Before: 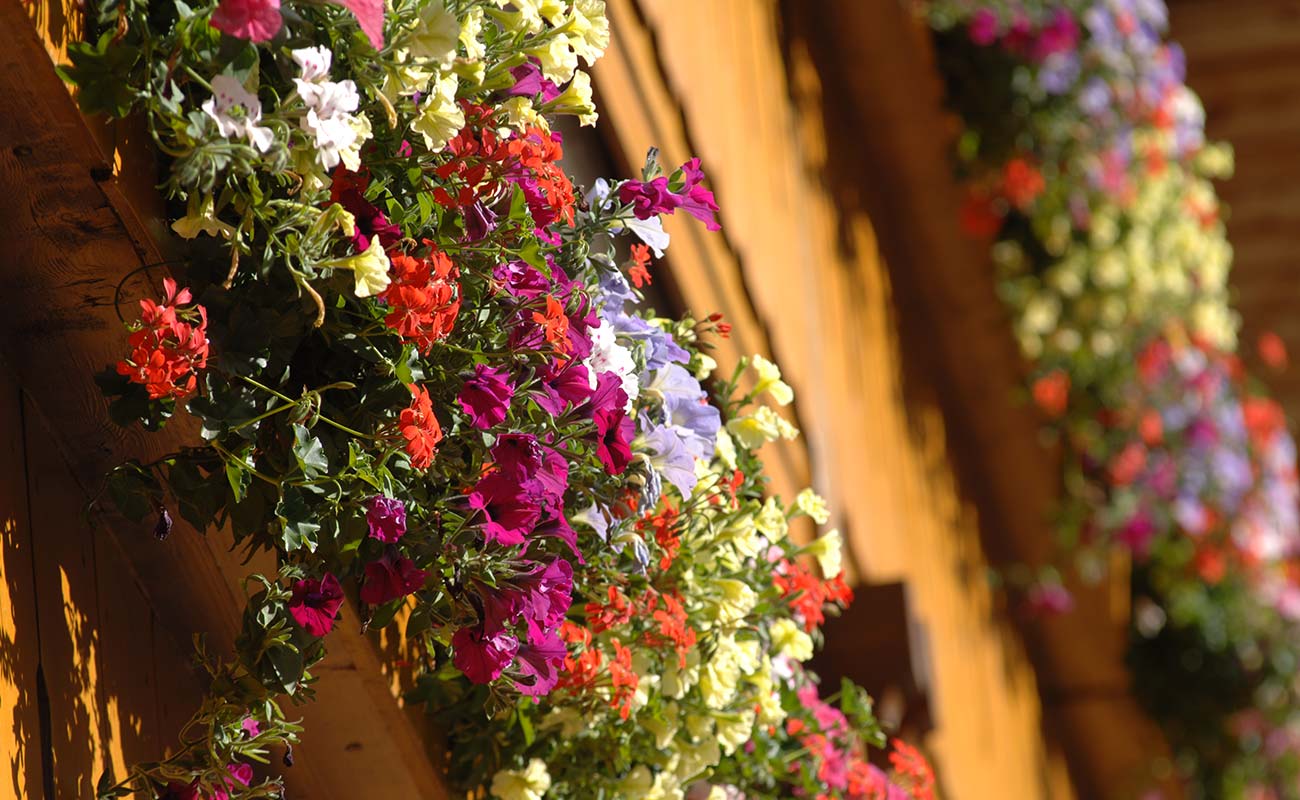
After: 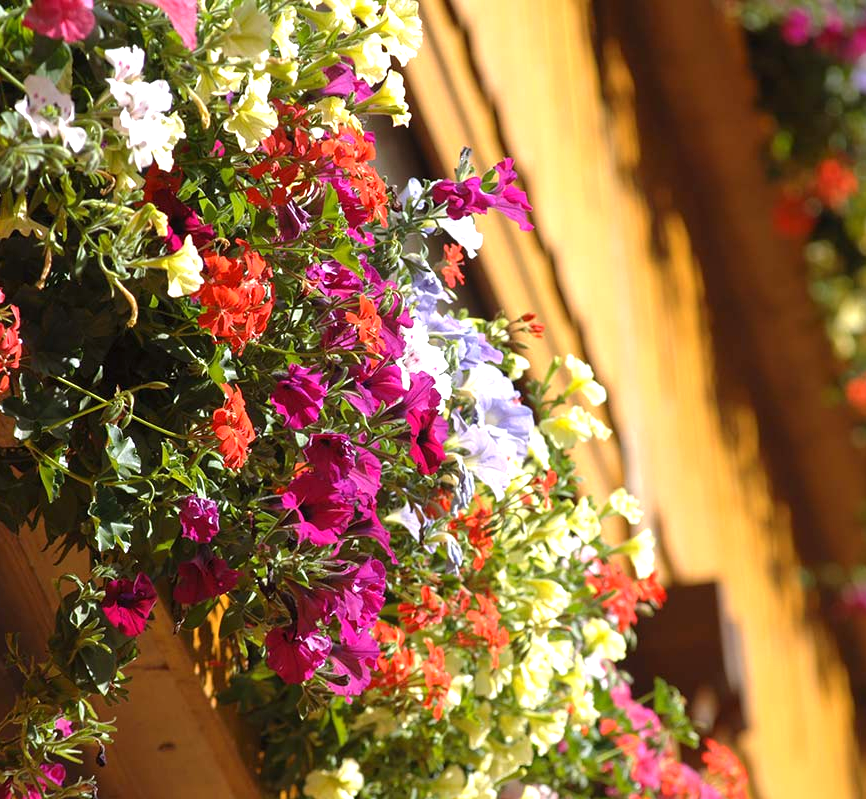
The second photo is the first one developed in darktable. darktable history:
exposure: exposure 0.669 EV, compensate highlight preservation false
crop and rotate: left 14.436%, right 18.898%
white balance: red 0.976, blue 1.04
